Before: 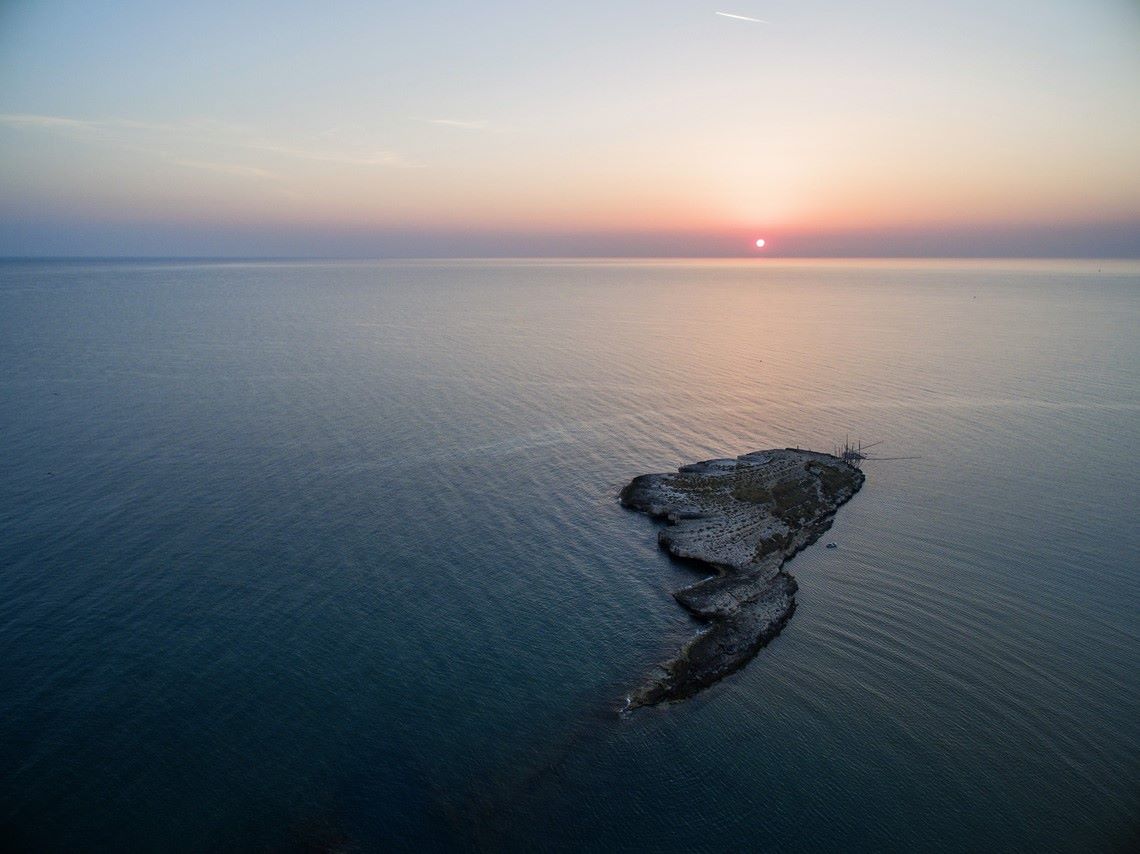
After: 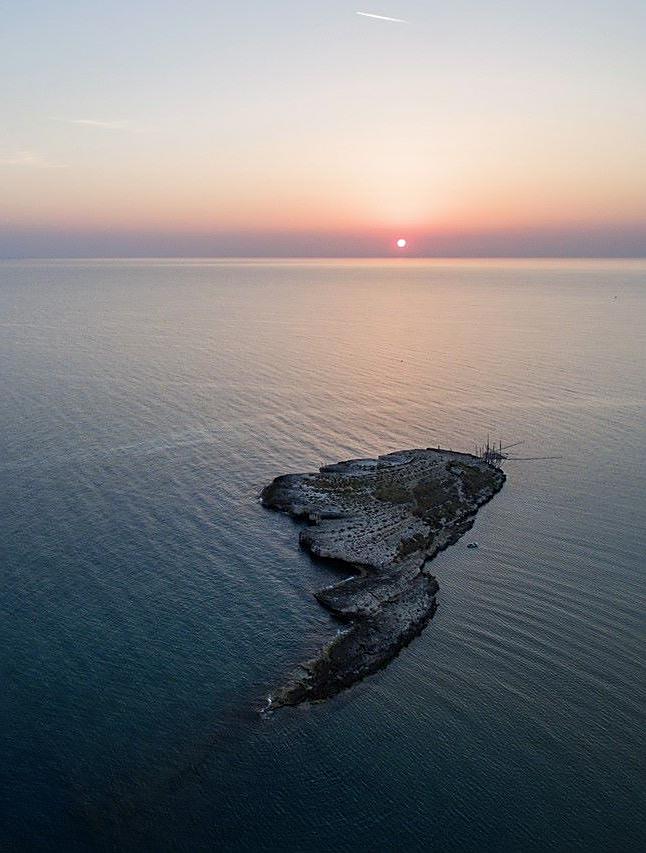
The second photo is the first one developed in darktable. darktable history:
sharpen: on, module defaults
crop: left 31.552%, top 0.022%, right 11.749%
